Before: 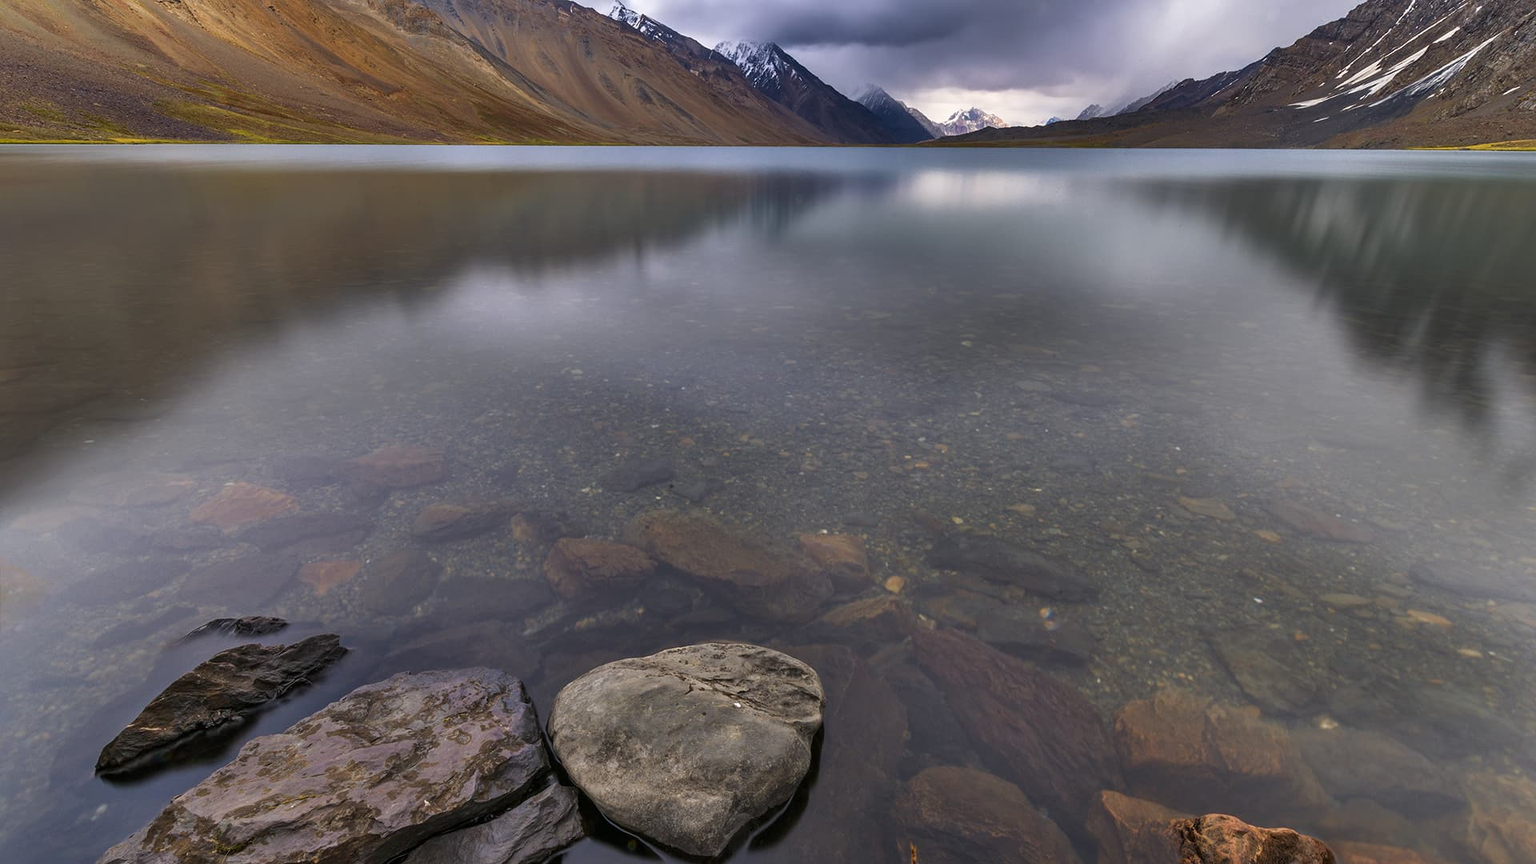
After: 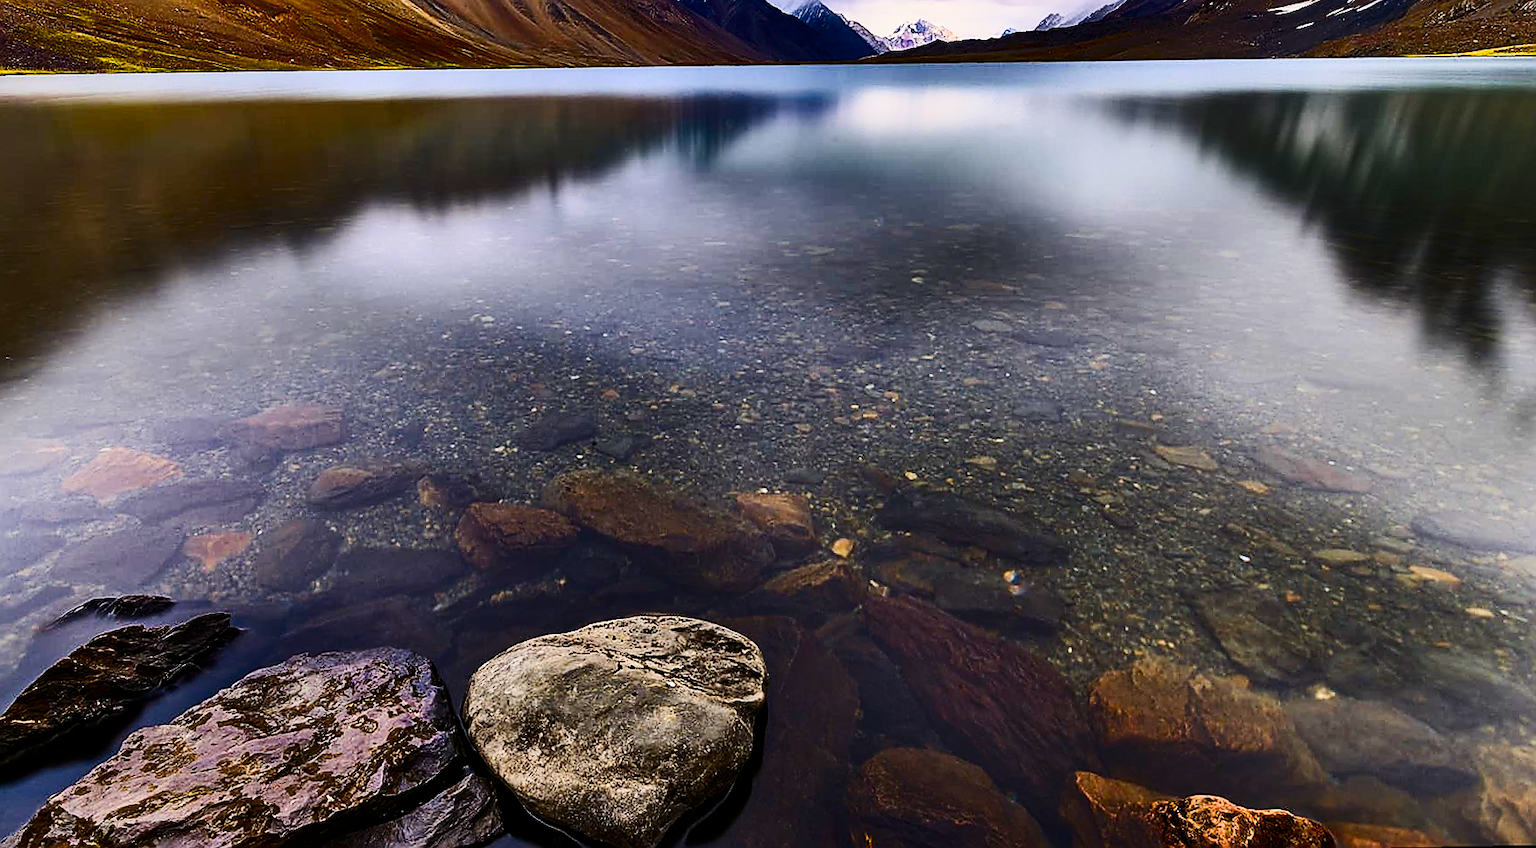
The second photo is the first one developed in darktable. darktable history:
crop and rotate: left 8.262%, top 9.226%
sharpen: radius 1.4, amount 1.25, threshold 0.7
color balance rgb: perceptual saturation grading › global saturation 20%, perceptual saturation grading › highlights -25%, perceptual saturation grading › shadows 50.52%, global vibrance 40.24%
tone equalizer: -8 EV -0.75 EV, -7 EV -0.7 EV, -6 EV -0.6 EV, -5 EV -0.4 EV, -3 EV 0.4 EV, -2 EV 0.6 EV, -1 EV 0.7 EV, +0 EV 0.75 EV, edges refinement/feathering 500, mask exposure compensation -1.57 EV, preserve details no
filmic rgb: black relative exposure -7.15 EV, white relative exposure 5.36 EV, hardness 3.02
rotate and perspective: rotation -1°, crop left 0.011, crop right 0.989, crop top 0.025, crop bottom 0.975
contrast brightness saturation: contrast 0.4, brightness 0.05, saturation 0.25
